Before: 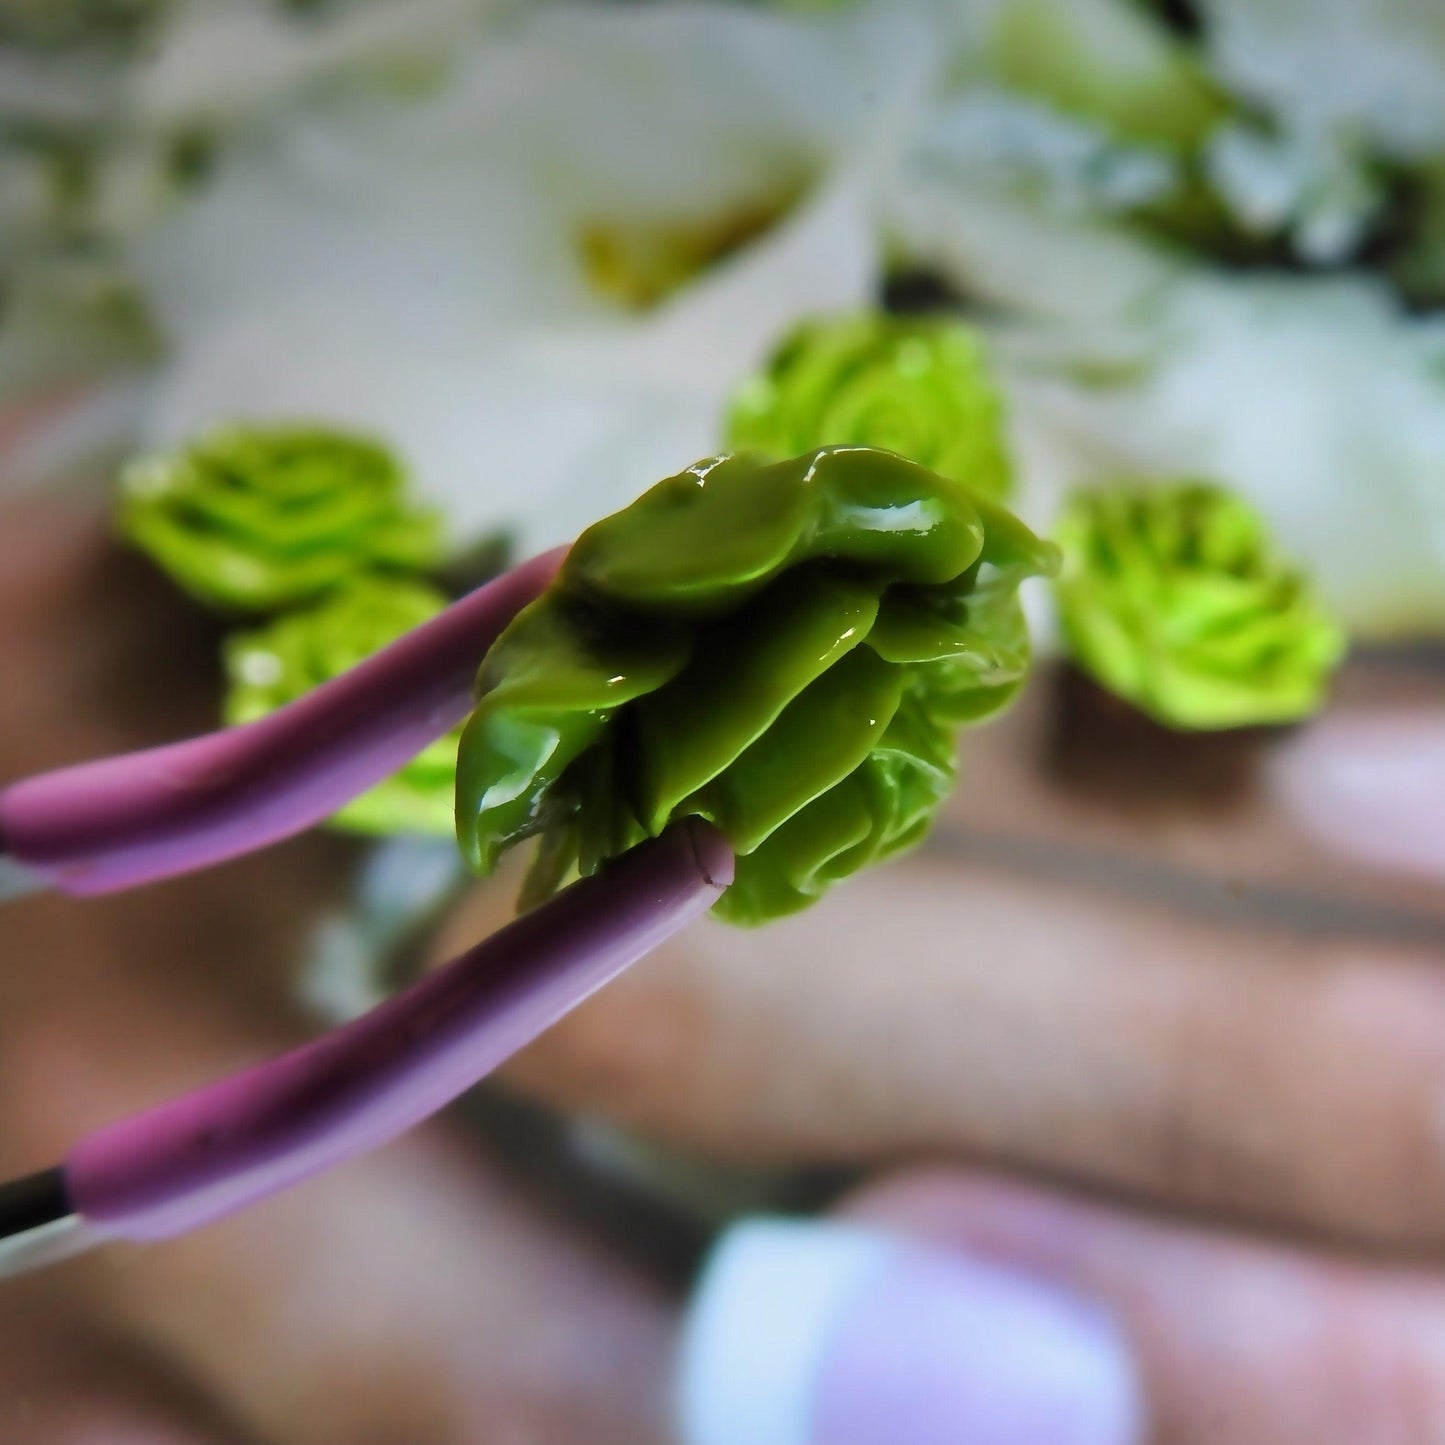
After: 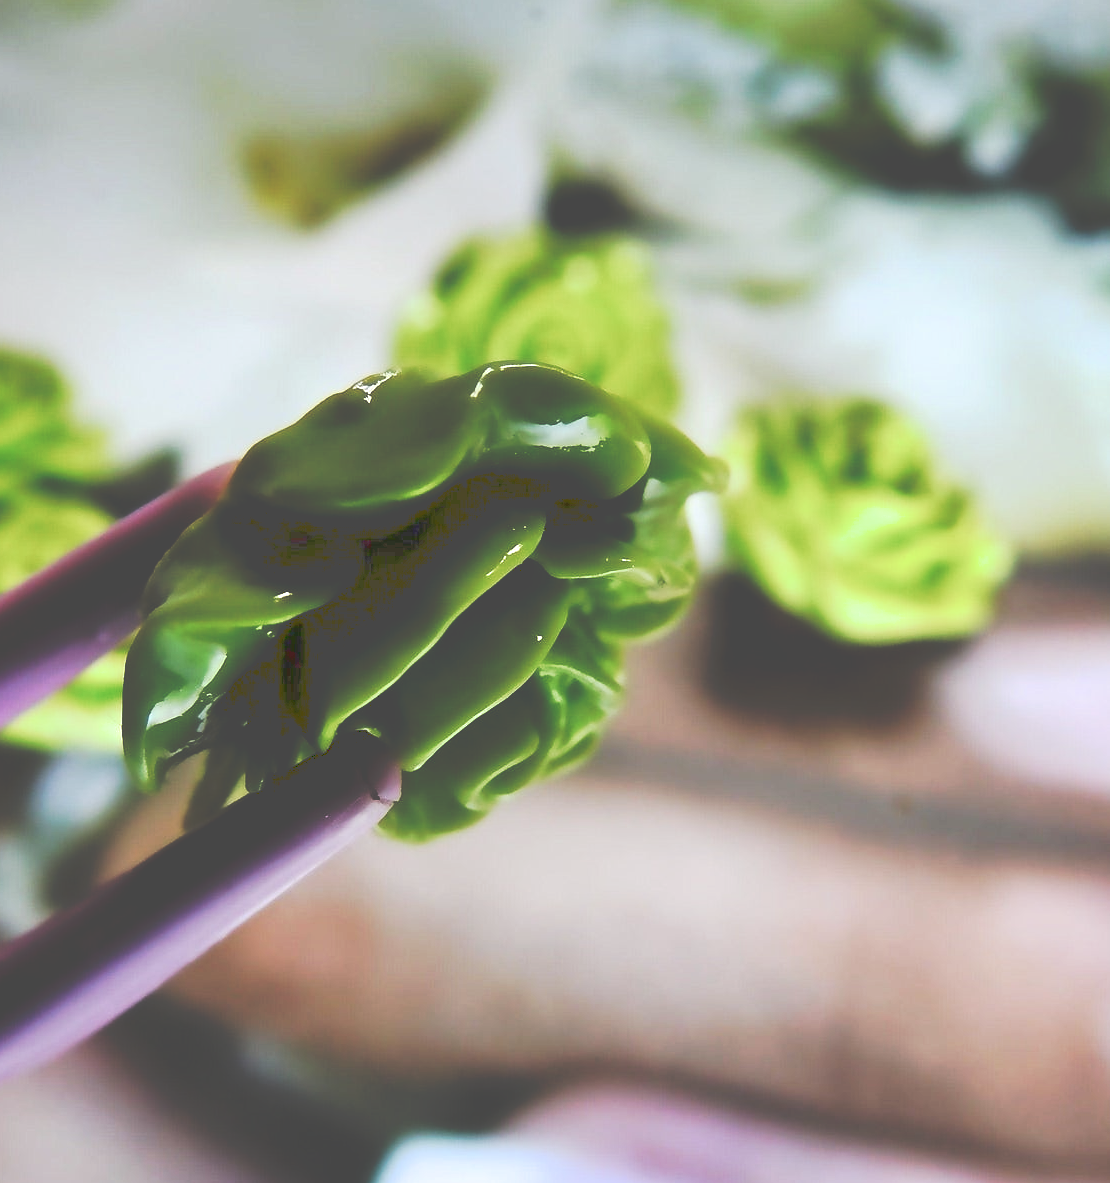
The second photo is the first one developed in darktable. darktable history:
filmic rgb: white relative exposure 2.2 EV, hardness 6.97
tone curve: curves: ch0 [(0, 0) (0.003, 0.299) (0.011, 0.299) (0.025, 0.299) (0.044, 0.299) (0.069, 0.3) (0.1, 0.306) (0.136, 0.316) (0.177, 0.326) (0.224, 0.338) (0.277, 0.366) (0.335, 0.406) (0.399, 0.462) (0.468, 0.533) (0.543, 0.607) (0.623, 0.7) (0.709, 0.775) (0.801, 0.843) (0.898, 0.903) (1, 1)], preserve colors none
crop: left 23.095%, top 5.827%, bottom 11.854%
sharpen: radius 1, threshold 1
